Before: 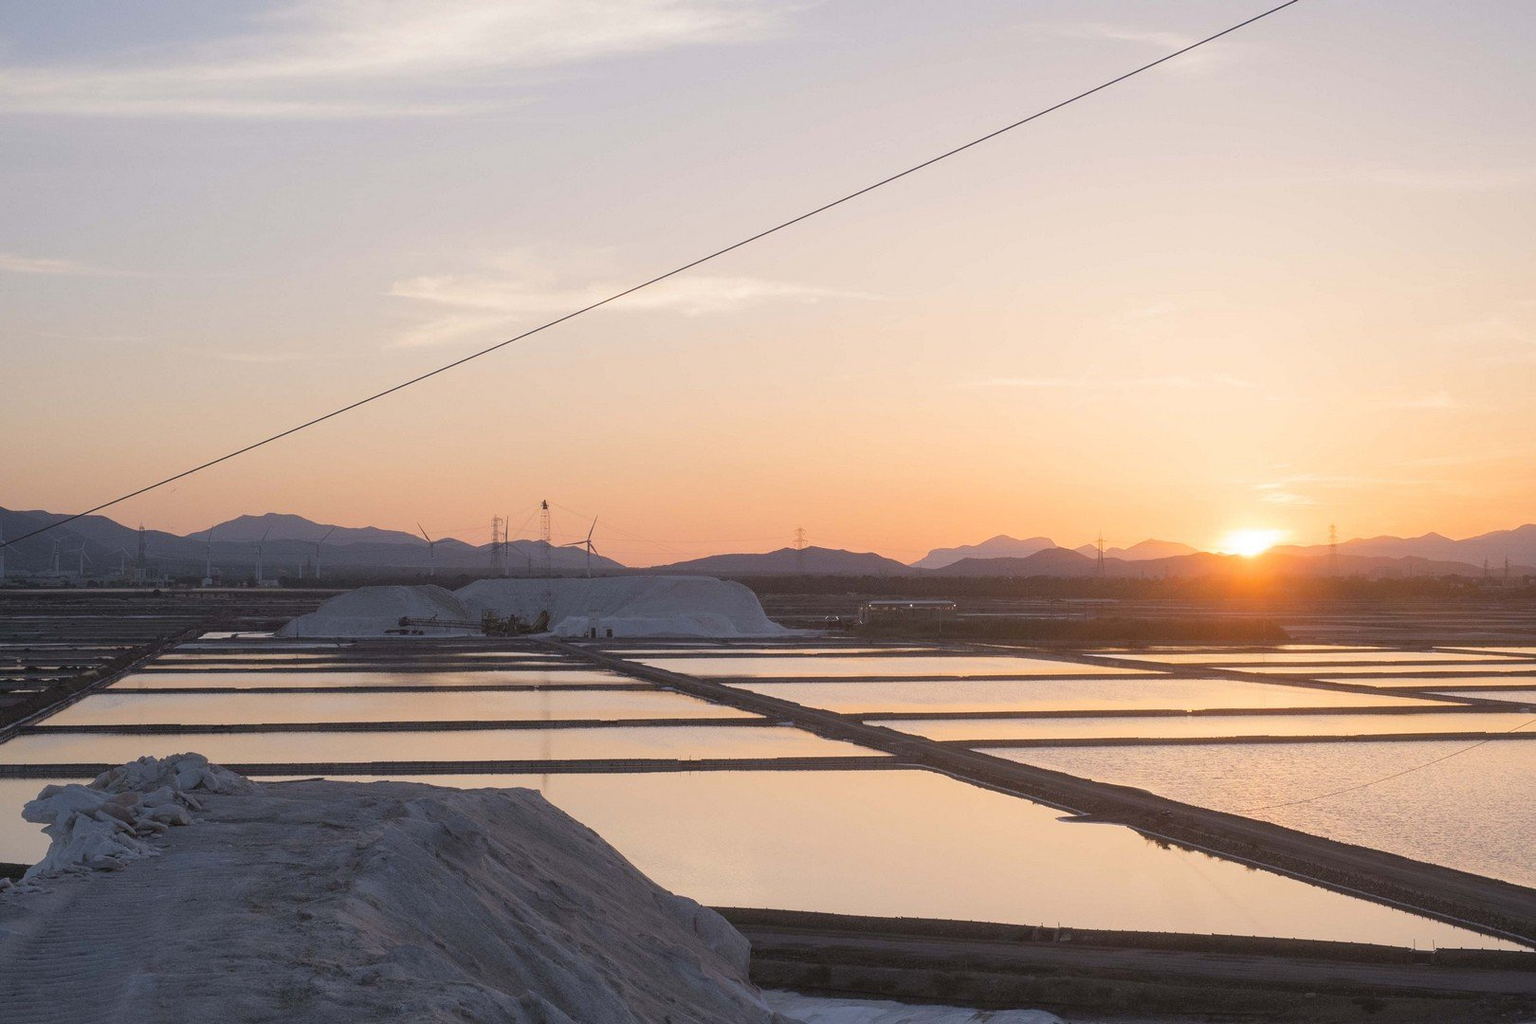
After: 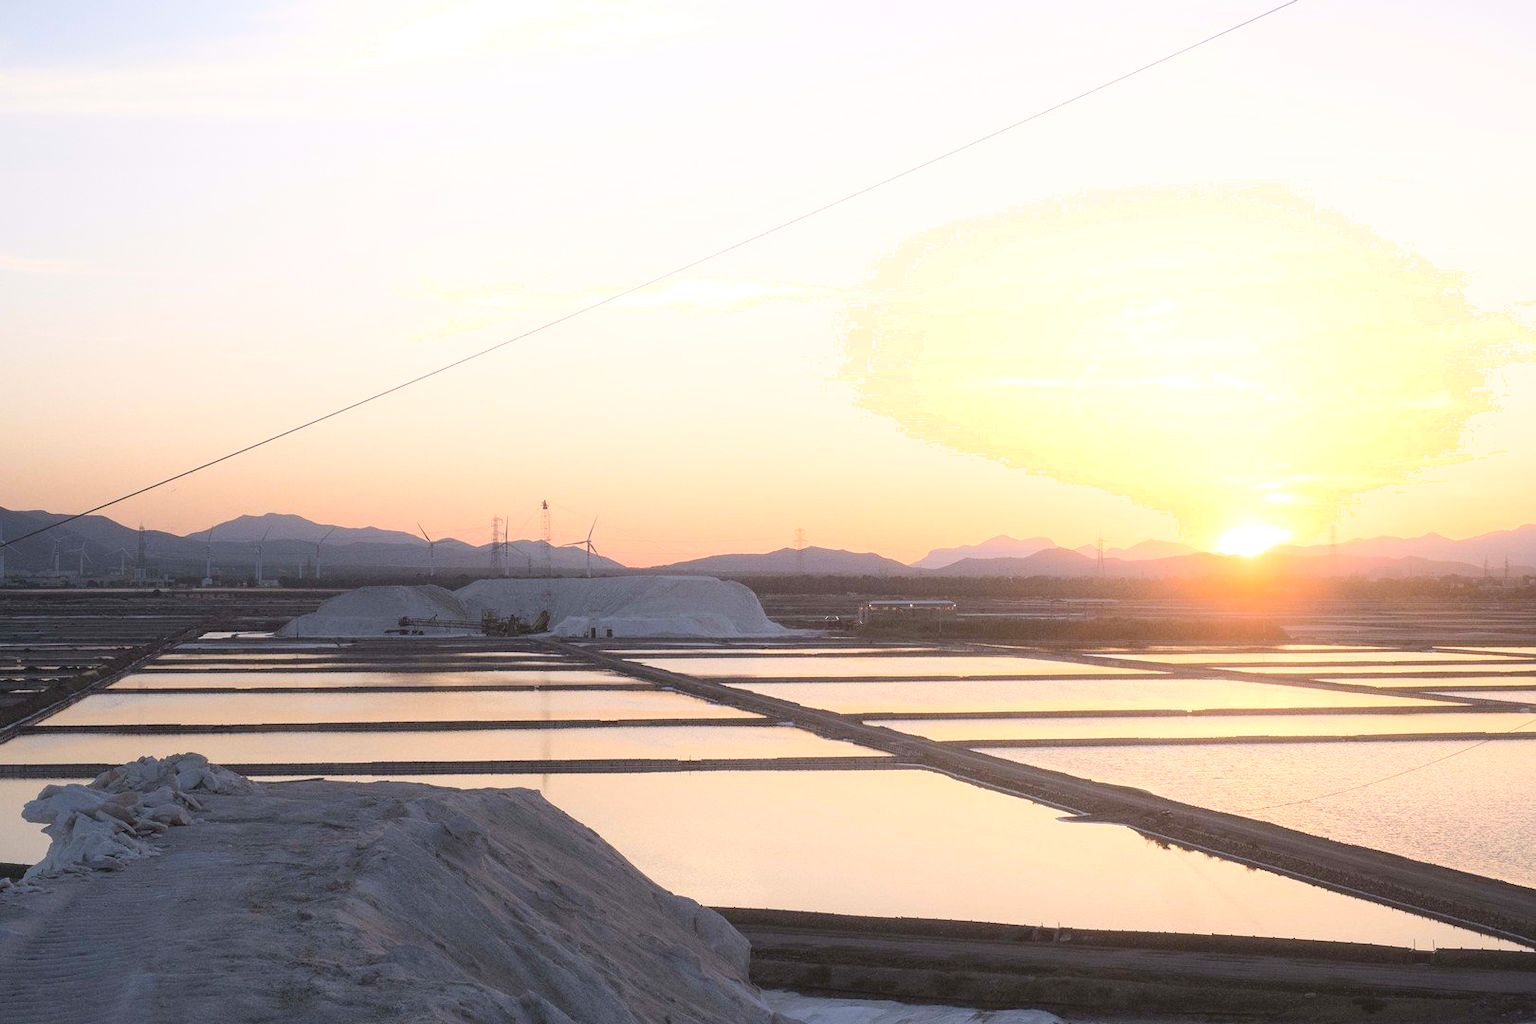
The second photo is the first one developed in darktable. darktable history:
shadows and highlights: shadows -39, highlights 63.2, soften with gaussian
exposure: black level correction 0.001, exposure 0.499 EV, compensate highlight preservation false
